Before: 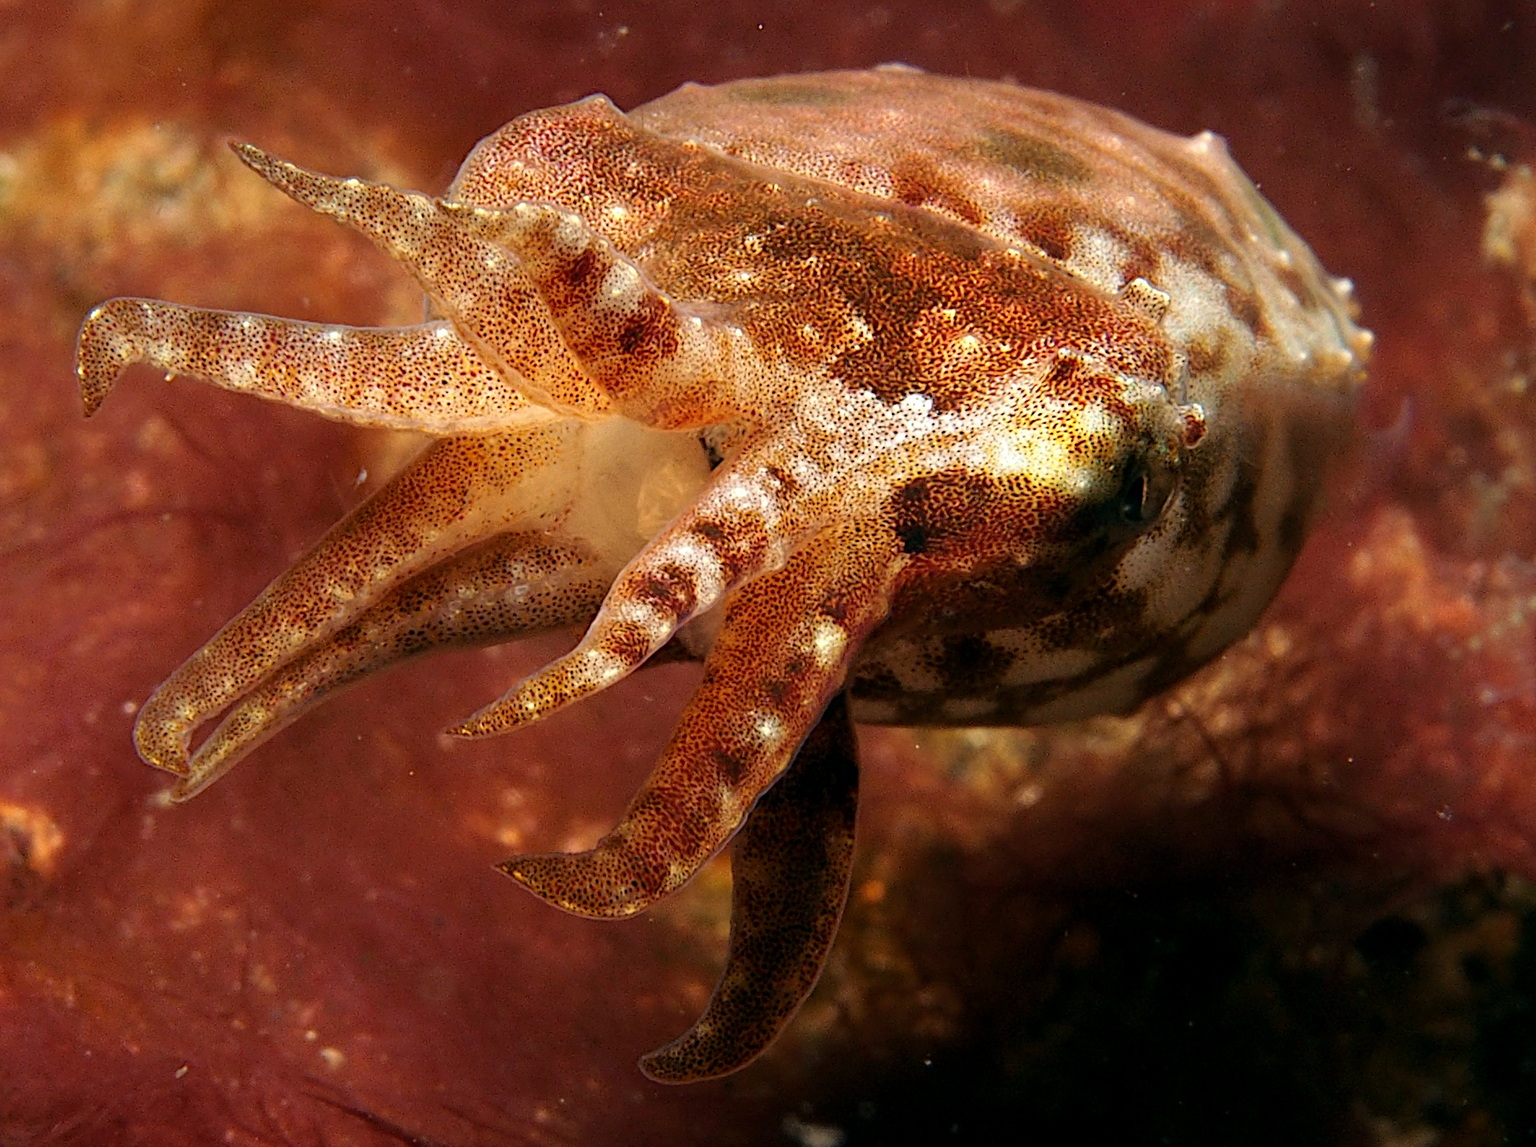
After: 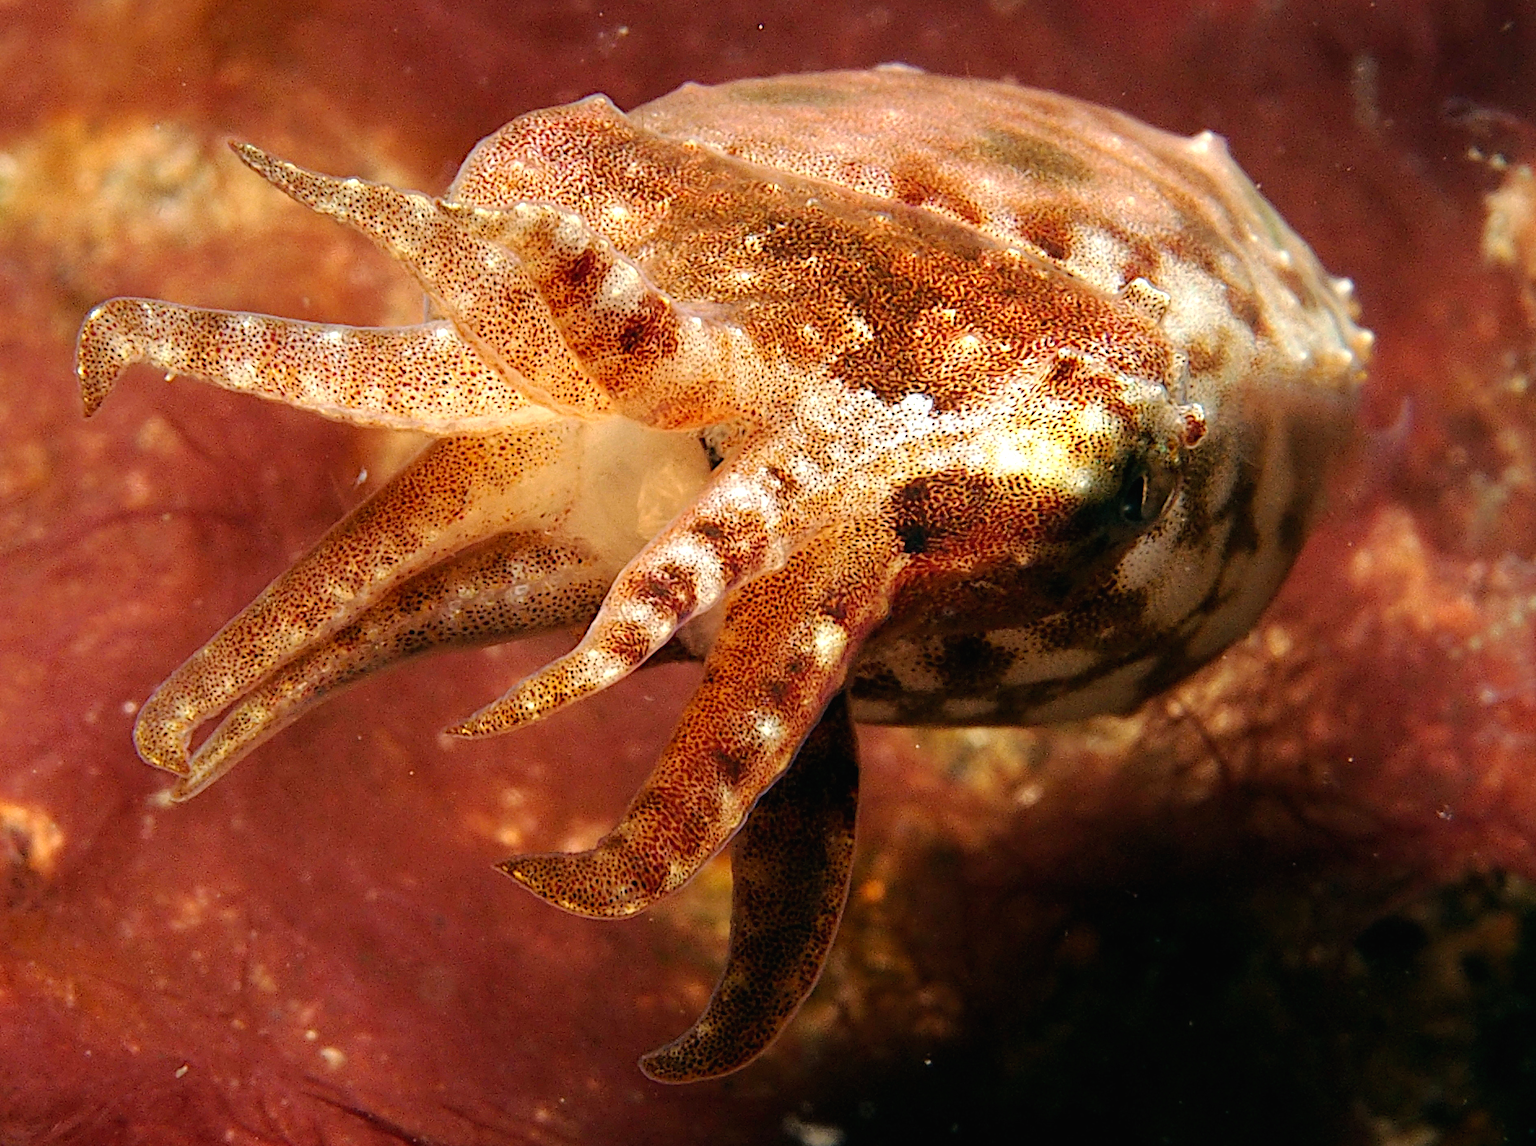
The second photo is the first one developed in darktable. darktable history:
exposure: exposure 0.445 EV, compensate highlight preservation false
tone curve: curves: ch0 [(0, 0.012) (0.036, 0.035) (0.274, 0.288) (0.504, 0.536) (0.844, 0.84) (1, 0.983)]; ch1 [(0, 0) (0.389, 0.403) (0.462, 0.486) (0.499, 0.498) (0.511, 0.502) (0.536, 0.547) (0.567, 0.588) (0.626, 0.645) (0.749, 0.781) (1, 1)]; ch2 [(0, 0) (0.457, 0.486) (0.5, 0.5) (0.56, 0.551) (0.615, 0.607) (0.704, 0.732) (1, 1)], preserve colors none
